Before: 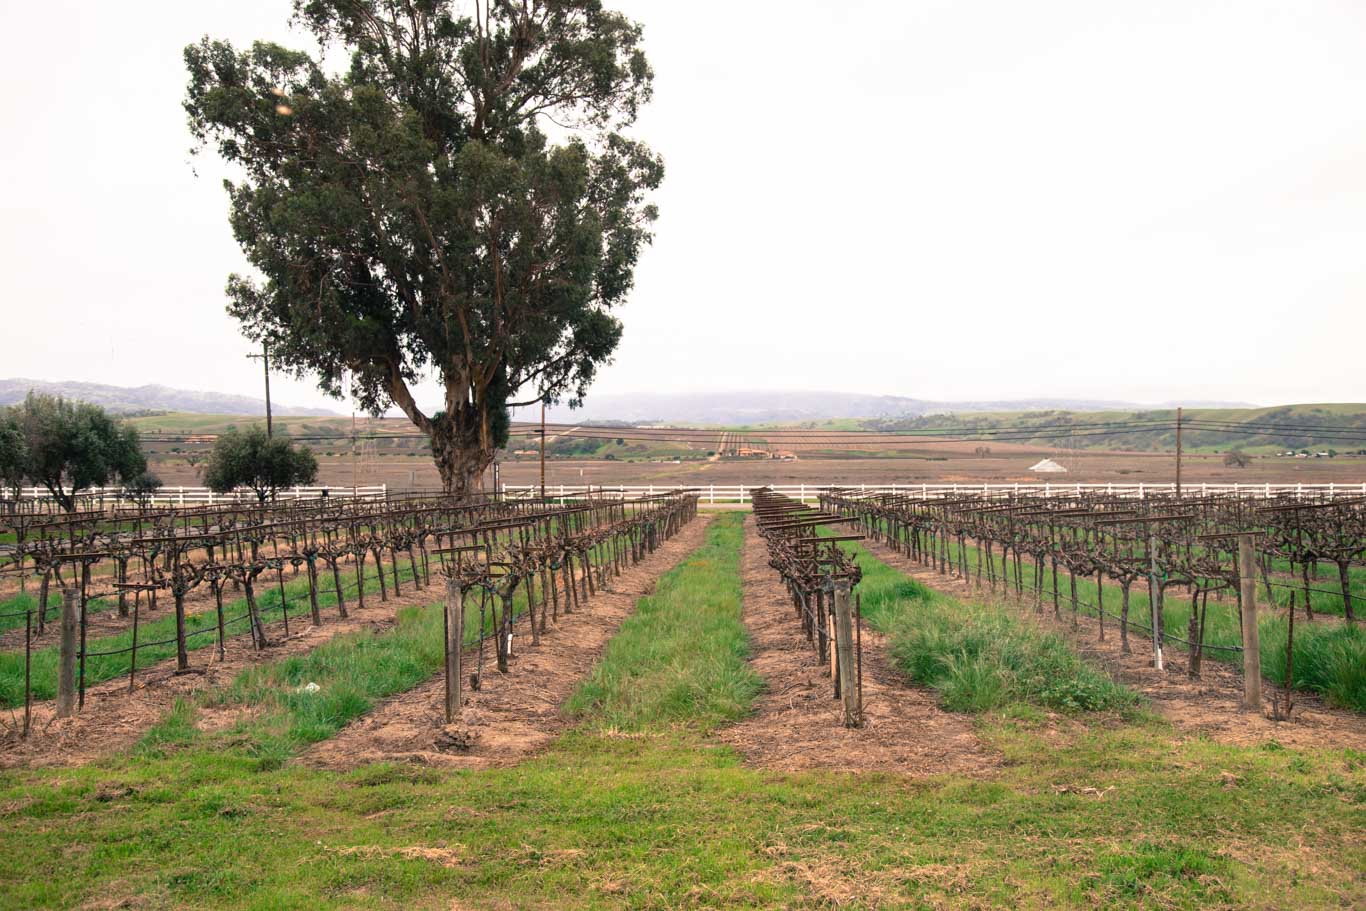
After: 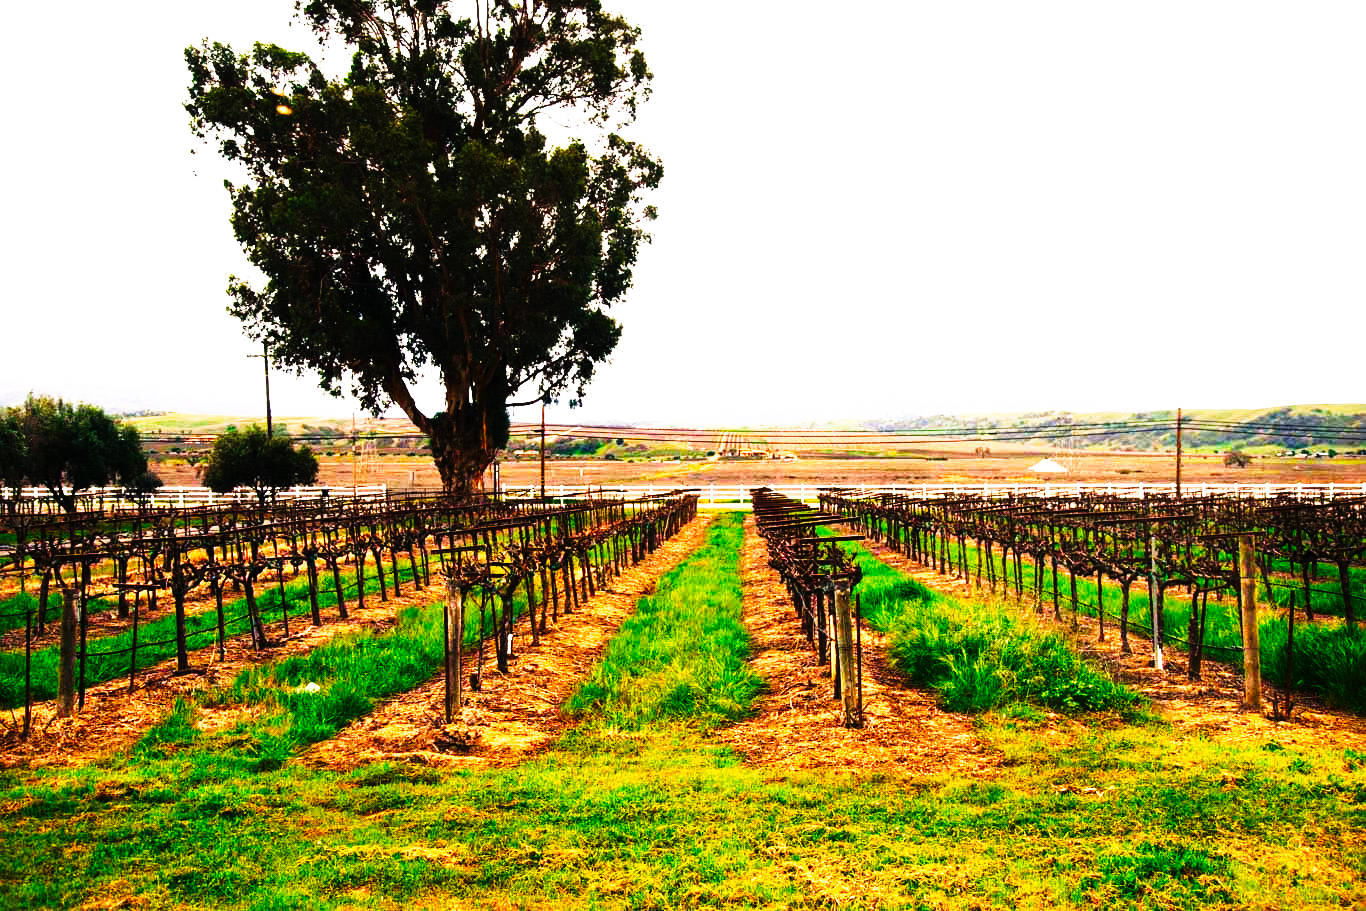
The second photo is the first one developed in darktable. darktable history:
color balance rgb: linear chroma grading › global chroma 9%, perceptual saturation grading › global saturation 36%, perceptual saturation grading › shadows 35%, perceptual brilliance grading › global brilliance 15%, perceptual brilliance grading › shadows -35%, global vibrance 15%
rgb levels: preserve colors max RGB
tone curve: curves: ch0 [(0, 0) (0.003, 0.001) (0.011, 0.005) (0.025, 0.009) (0.044, 0.014) (0.069, 0.018) (0.1, 0.025) (0.136, 0.029) (0.177, 0.042) (0.224, 0.064) (0.277, 0.107) (0.335, 0.182) (0.399, 0.3) (0.468, 0.462) (0.543, 0.639) (0.623, 0.802) (0.709, 0.916) (0.801, 0.963) (0.898, 0.988) (1, 1)], preserve colors none
